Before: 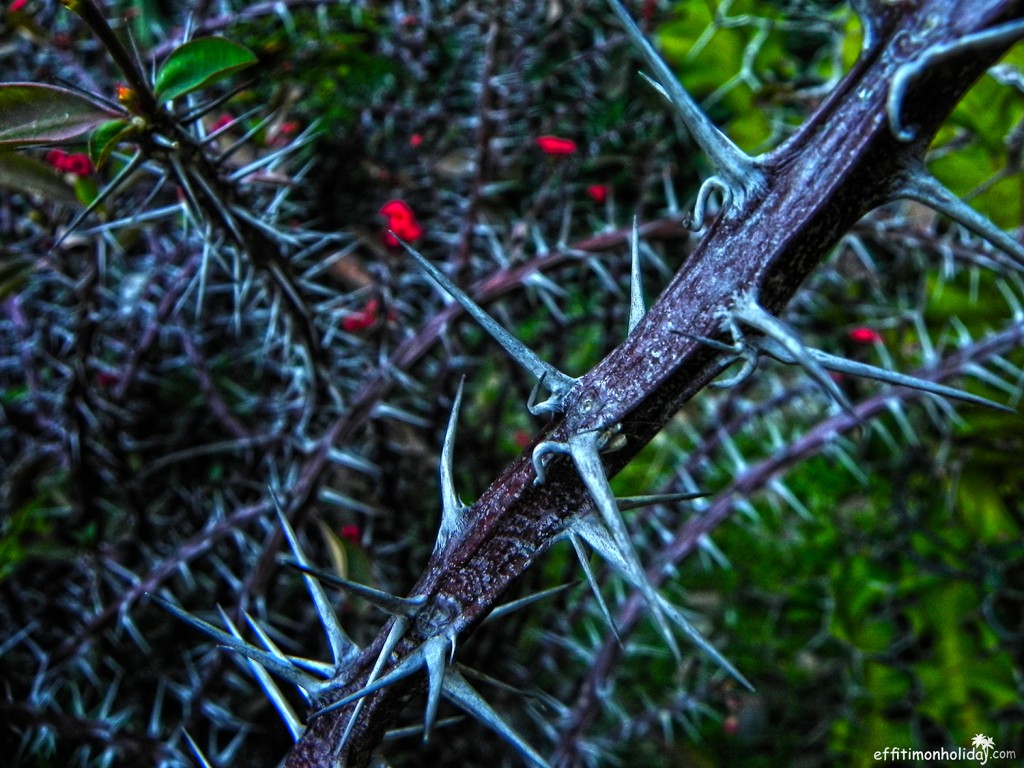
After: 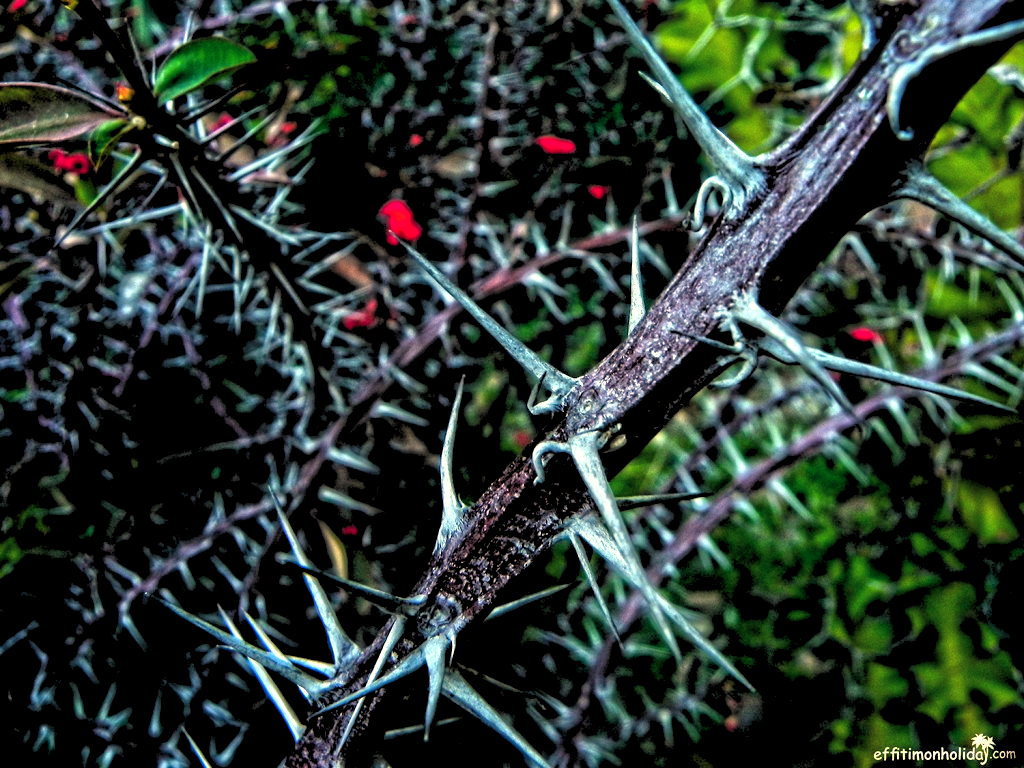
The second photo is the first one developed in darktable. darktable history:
color balance rgb: shadows lift › hue 87.51°, highlights gain › chroma 1.62%, highlights gain › hue 55.1°, global offset › chroma 0.06%, global offset › hue 253.66°, linear chroma grading › global chroma 0.5%
white balance: red 1.123, blue 0.83
exposure: exposure 0.6 EV, compensate highlight preservation false
rgb levels: levels [[0.029, 0.461, 0.922], [0, 0.5, 1], [0, 0.5, 1]]
